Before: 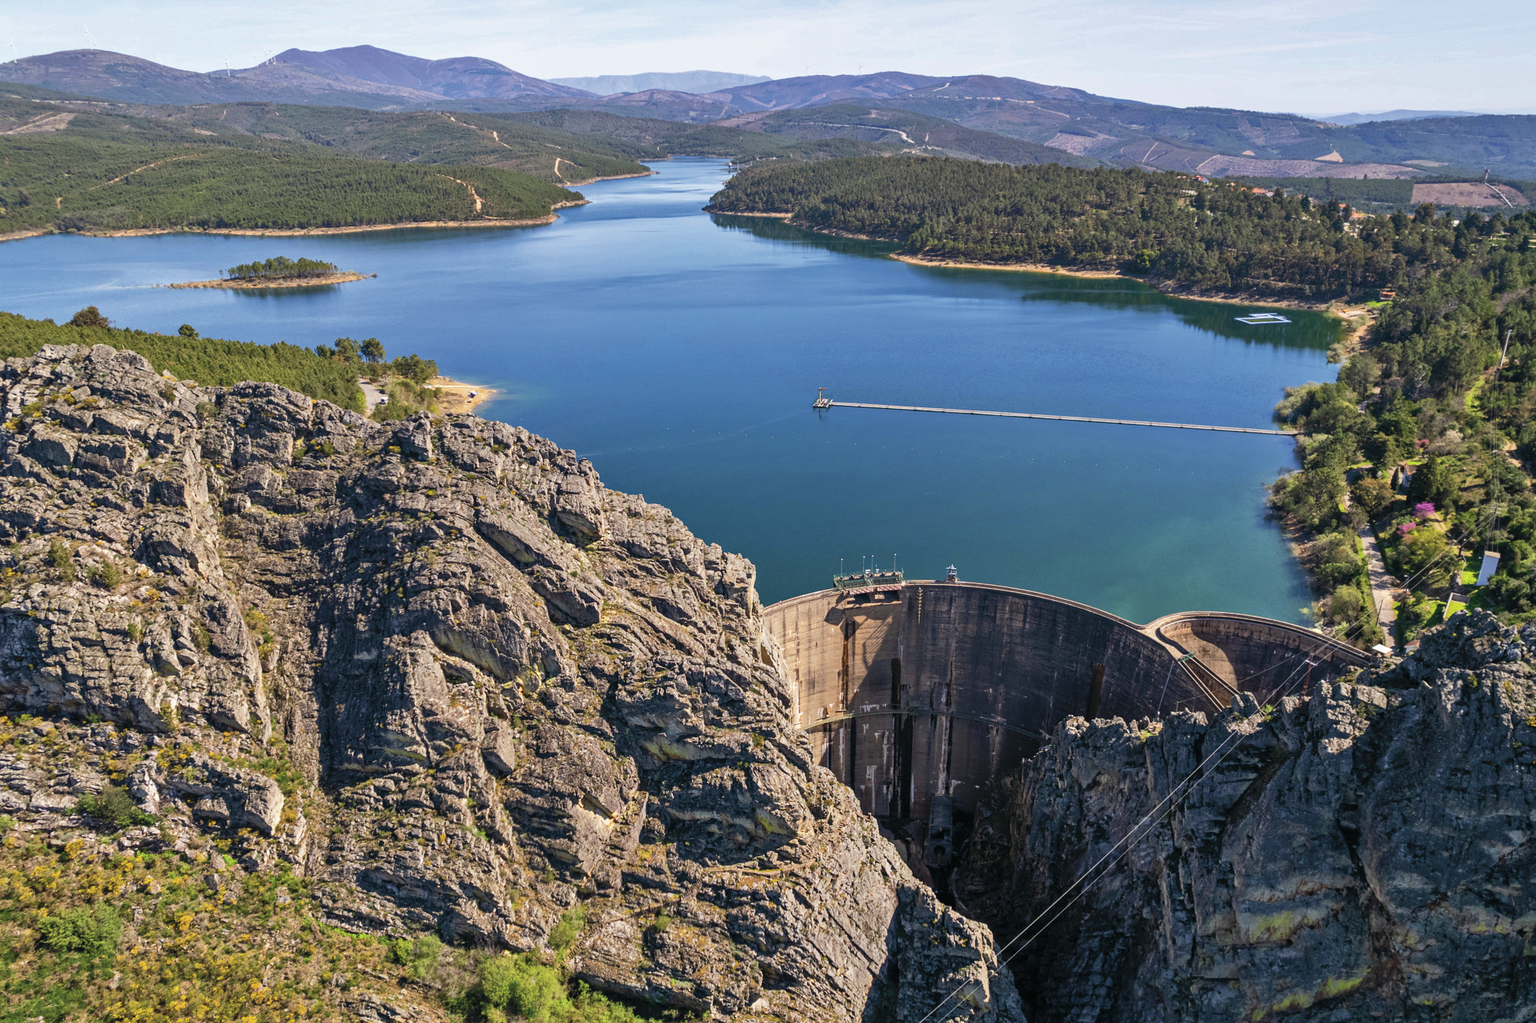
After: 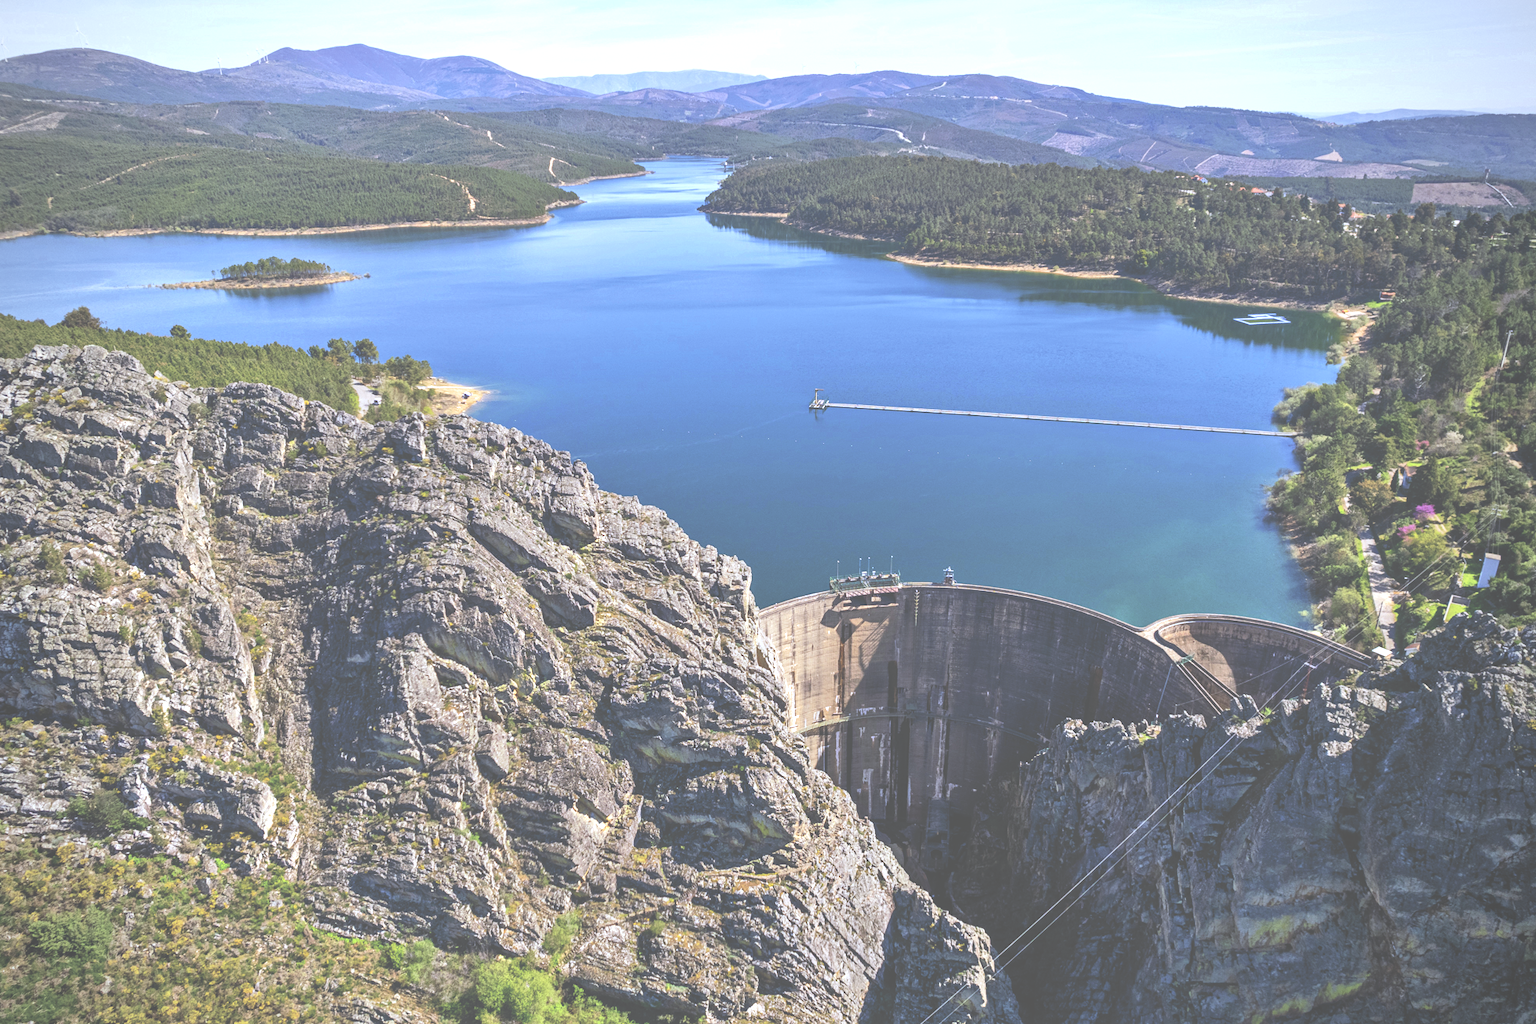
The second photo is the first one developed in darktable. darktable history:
exposure: black level correction -0.071, exposure 0.5 EV, compensate highlight preservation false
vignetting: fall-off radius 60.92%
crop and rotate: left 0.614%, top 0.179%, bottom 0.309%
white balance: red 0.931, blue 1.11
